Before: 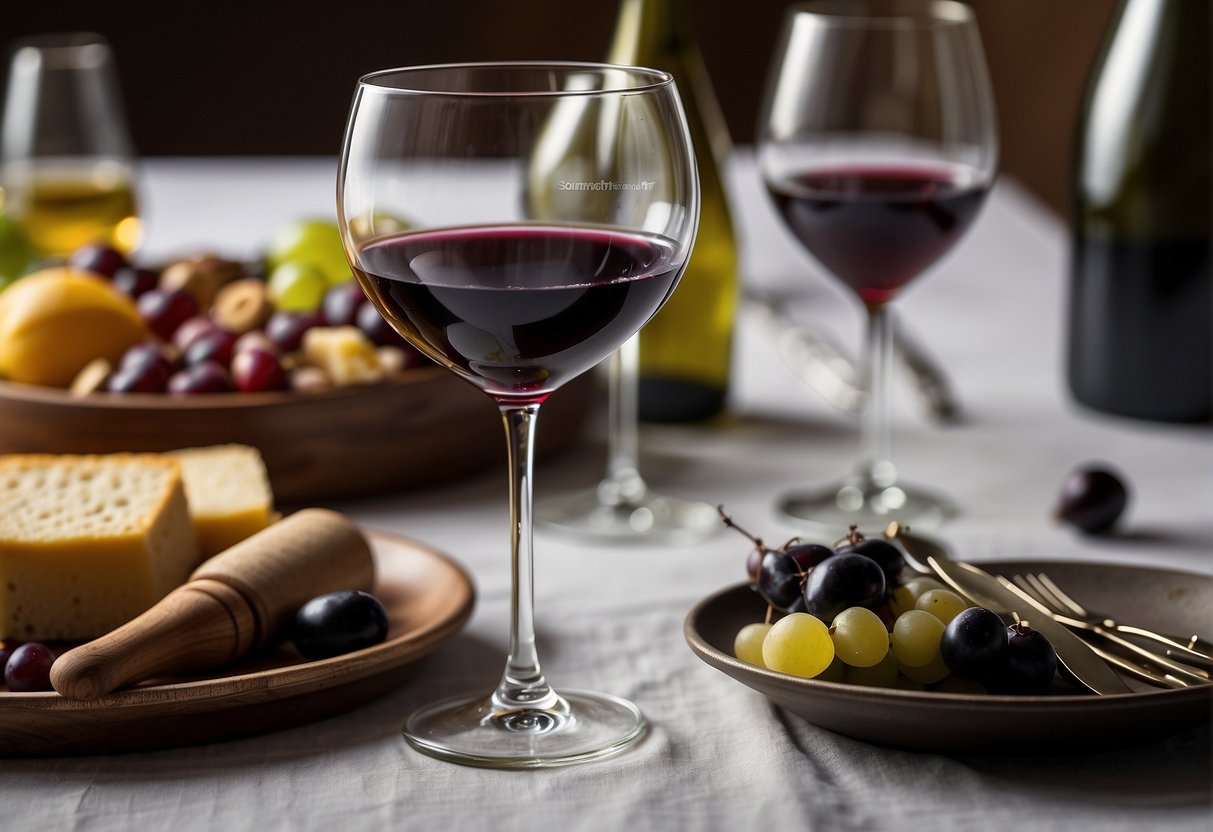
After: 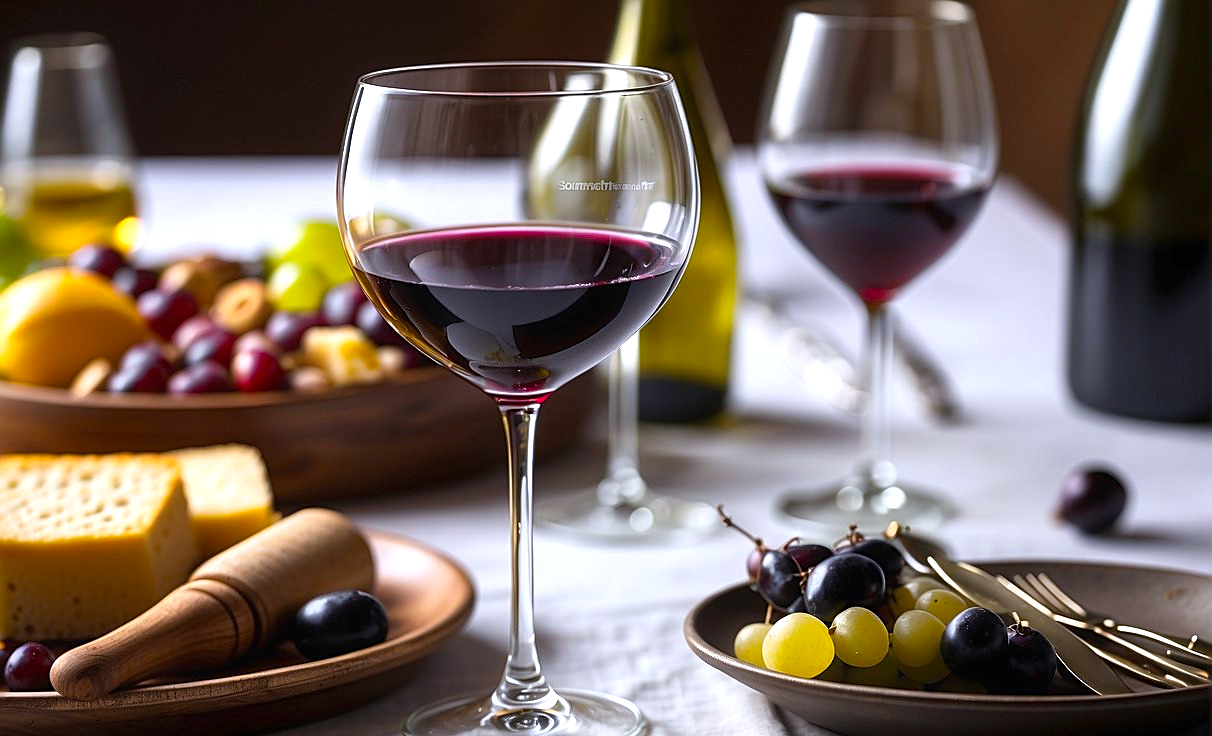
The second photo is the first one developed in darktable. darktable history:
contrast equalizer: y [[0.5, 0.488, 0.462, 0.461, 0.491, 0.5], [0.5 ×6], [0.5 ×6], [0 ×6], [0 ×6]]
crop and rotate: top 0%, bottom 11.49%
exposure: exposure 0.6 EV, compensate highlight preservation false
color balance rgb: perceptual saturation grading › global saturation 25%, global vibrance 10%
color calibration: illuminant as shot in camera, x 0.358, y 0.373, temperature 4628.91 K
white balance: emerald 1
sharpen: on, module defaults
